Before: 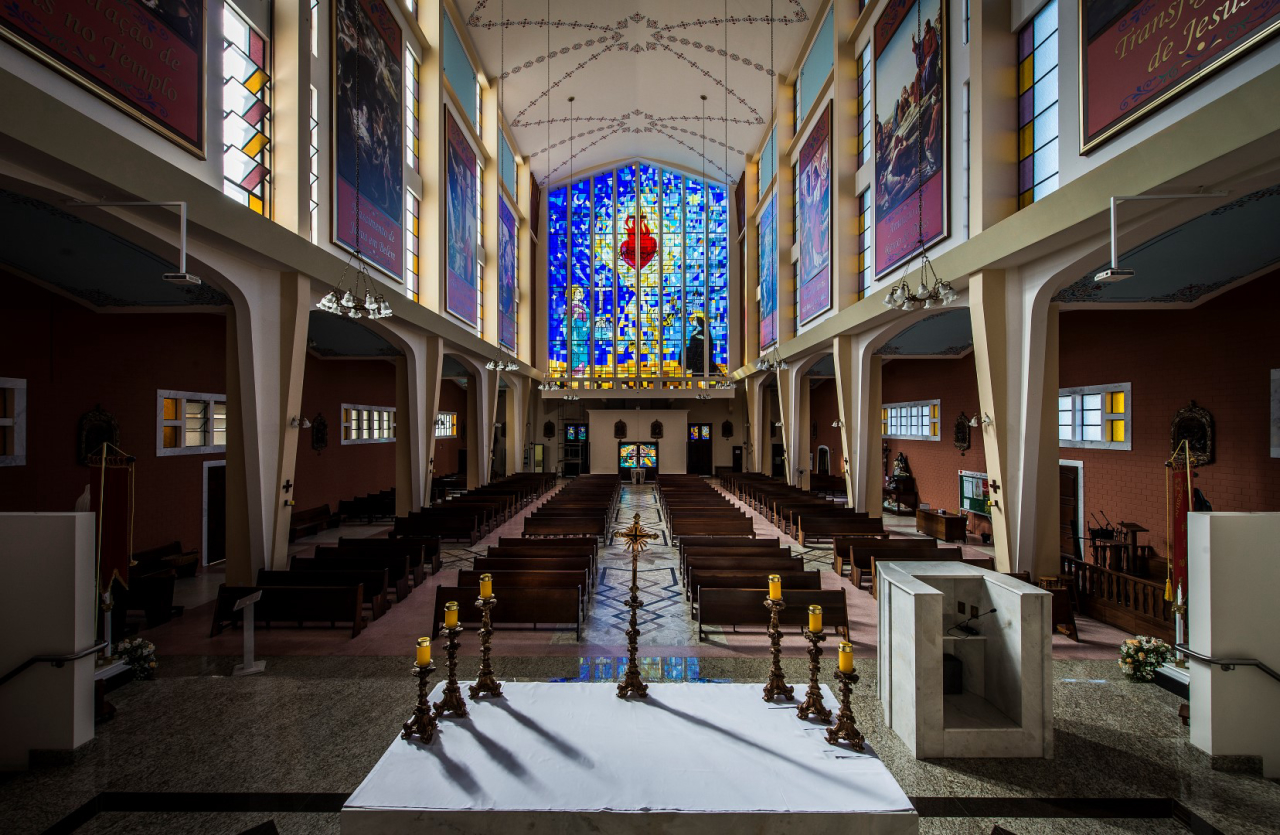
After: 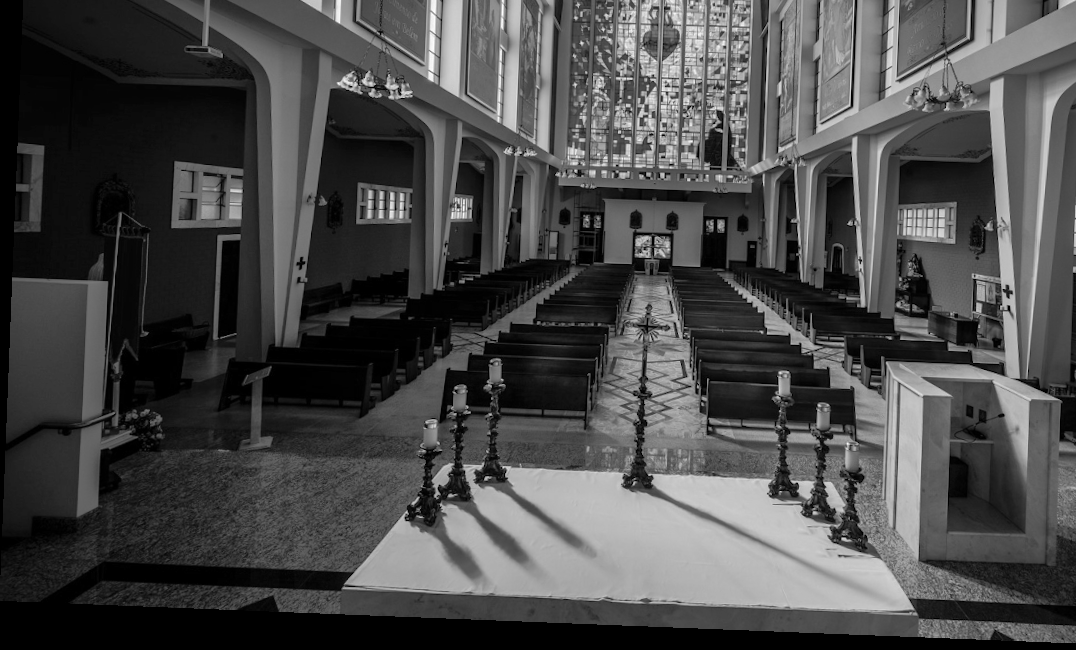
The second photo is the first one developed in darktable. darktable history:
shadows and highlights: on, module defaults
crop: top 26.531%, right 17.959%
monochrome: on, module defaults
rotate and perspective: rotation 2.27°, automatic cropping off
